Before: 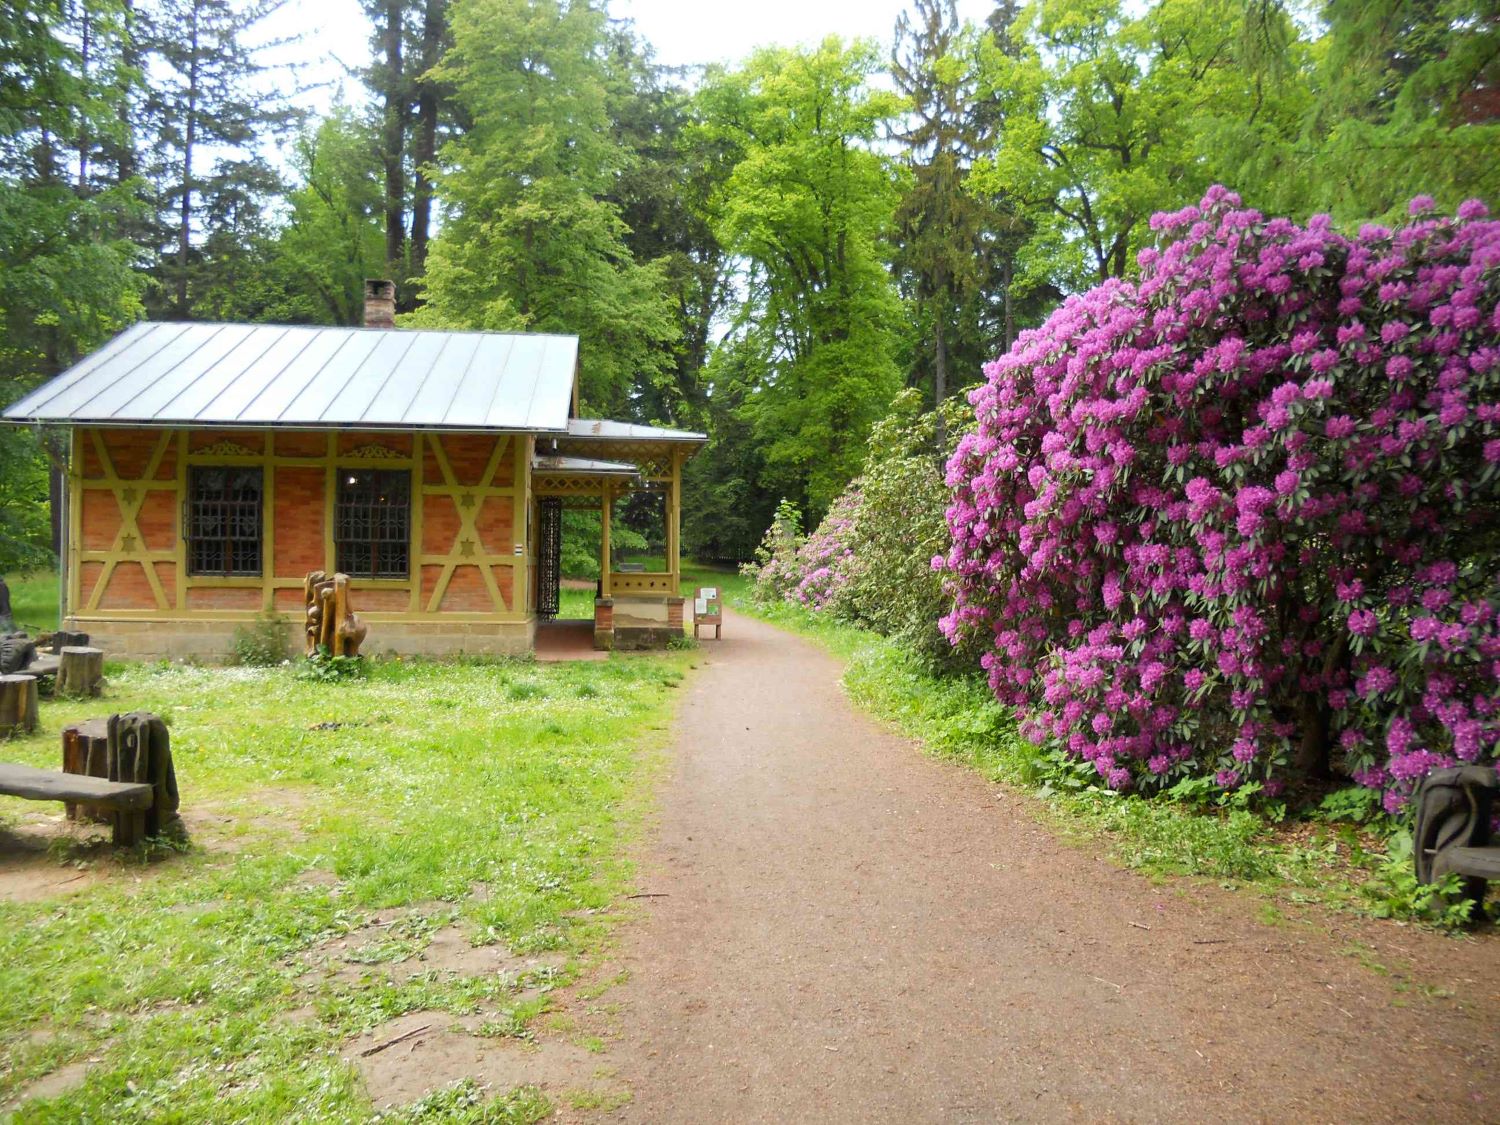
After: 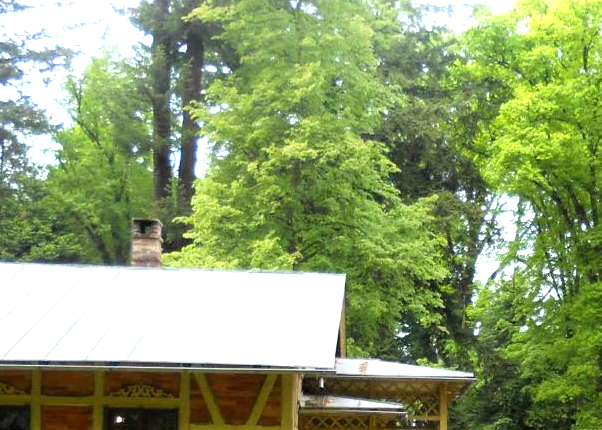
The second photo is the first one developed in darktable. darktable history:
tone equalizer: -8 EV -0.742 EV, -7 EV -0.727 EV, -6 EV -0.588 EV, -5 EV -0.399 EV, -3 EV 0.367 EV, -2 EV 0.6 EV, -1 EV 0.674 EV, +0 EV 0.737 EV
crop: left 15.591%, top 5.434%, right 44.233%, bottom 56.271%
